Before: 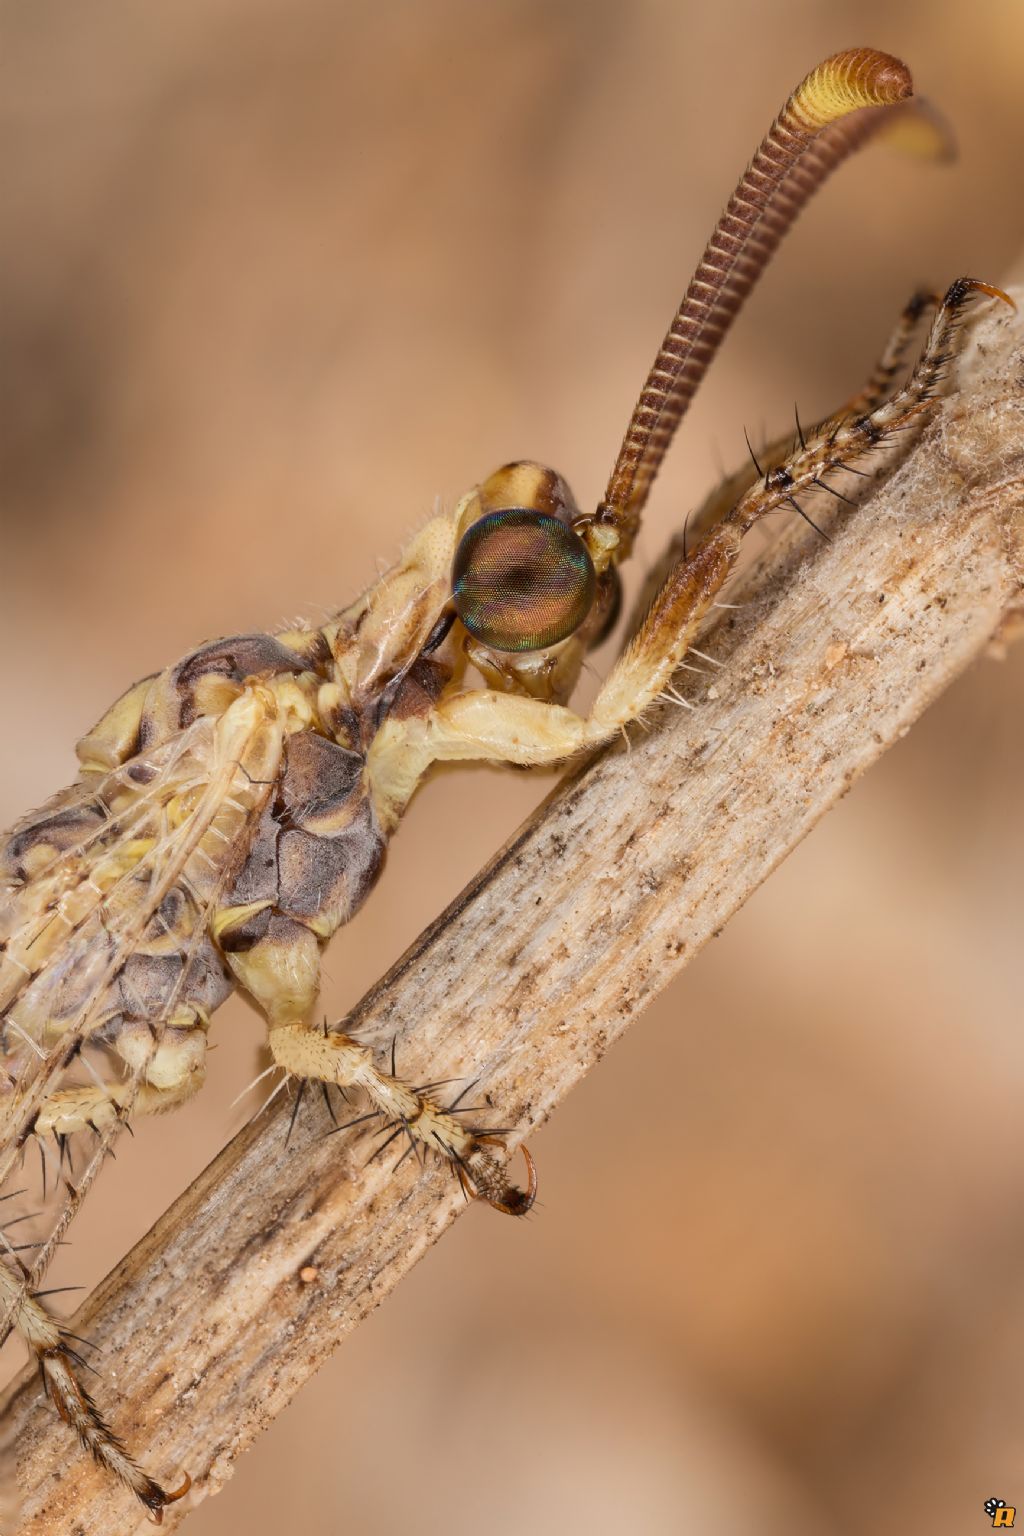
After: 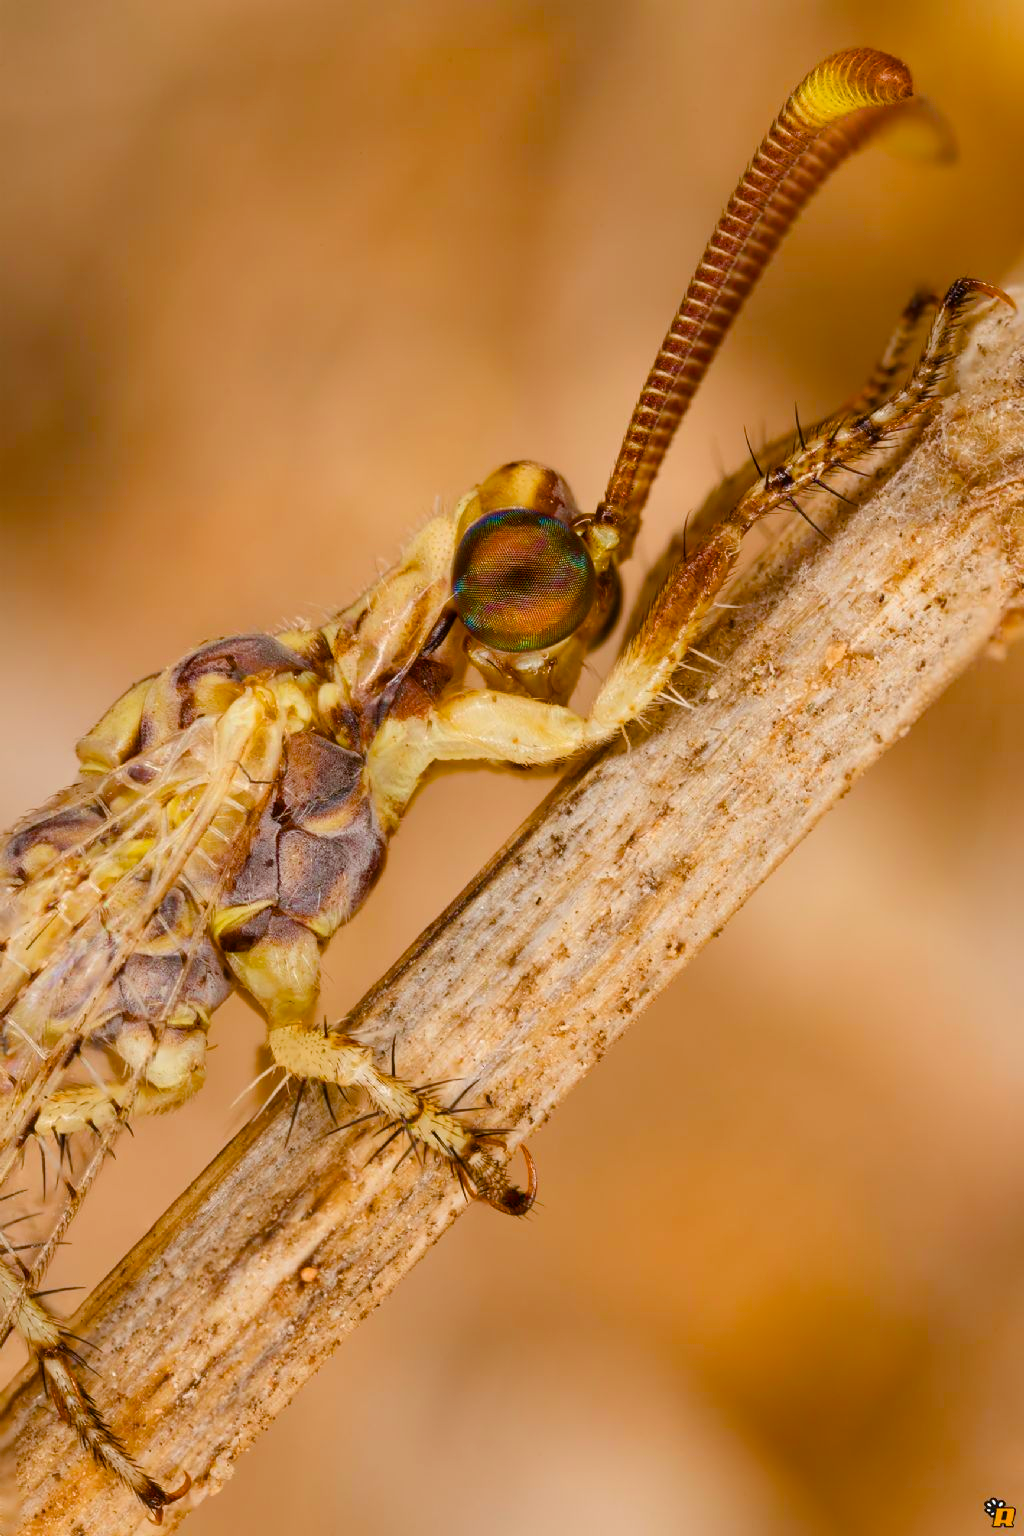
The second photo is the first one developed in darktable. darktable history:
contrast brightness saturation: saturation 0.13
color balance rgb: perceptual saturation grading › global saturation 20%, perceptual saturation grading › highlights -25%, perceptual saturation grading › shadows 50.52%, global vibrance 40.24%
